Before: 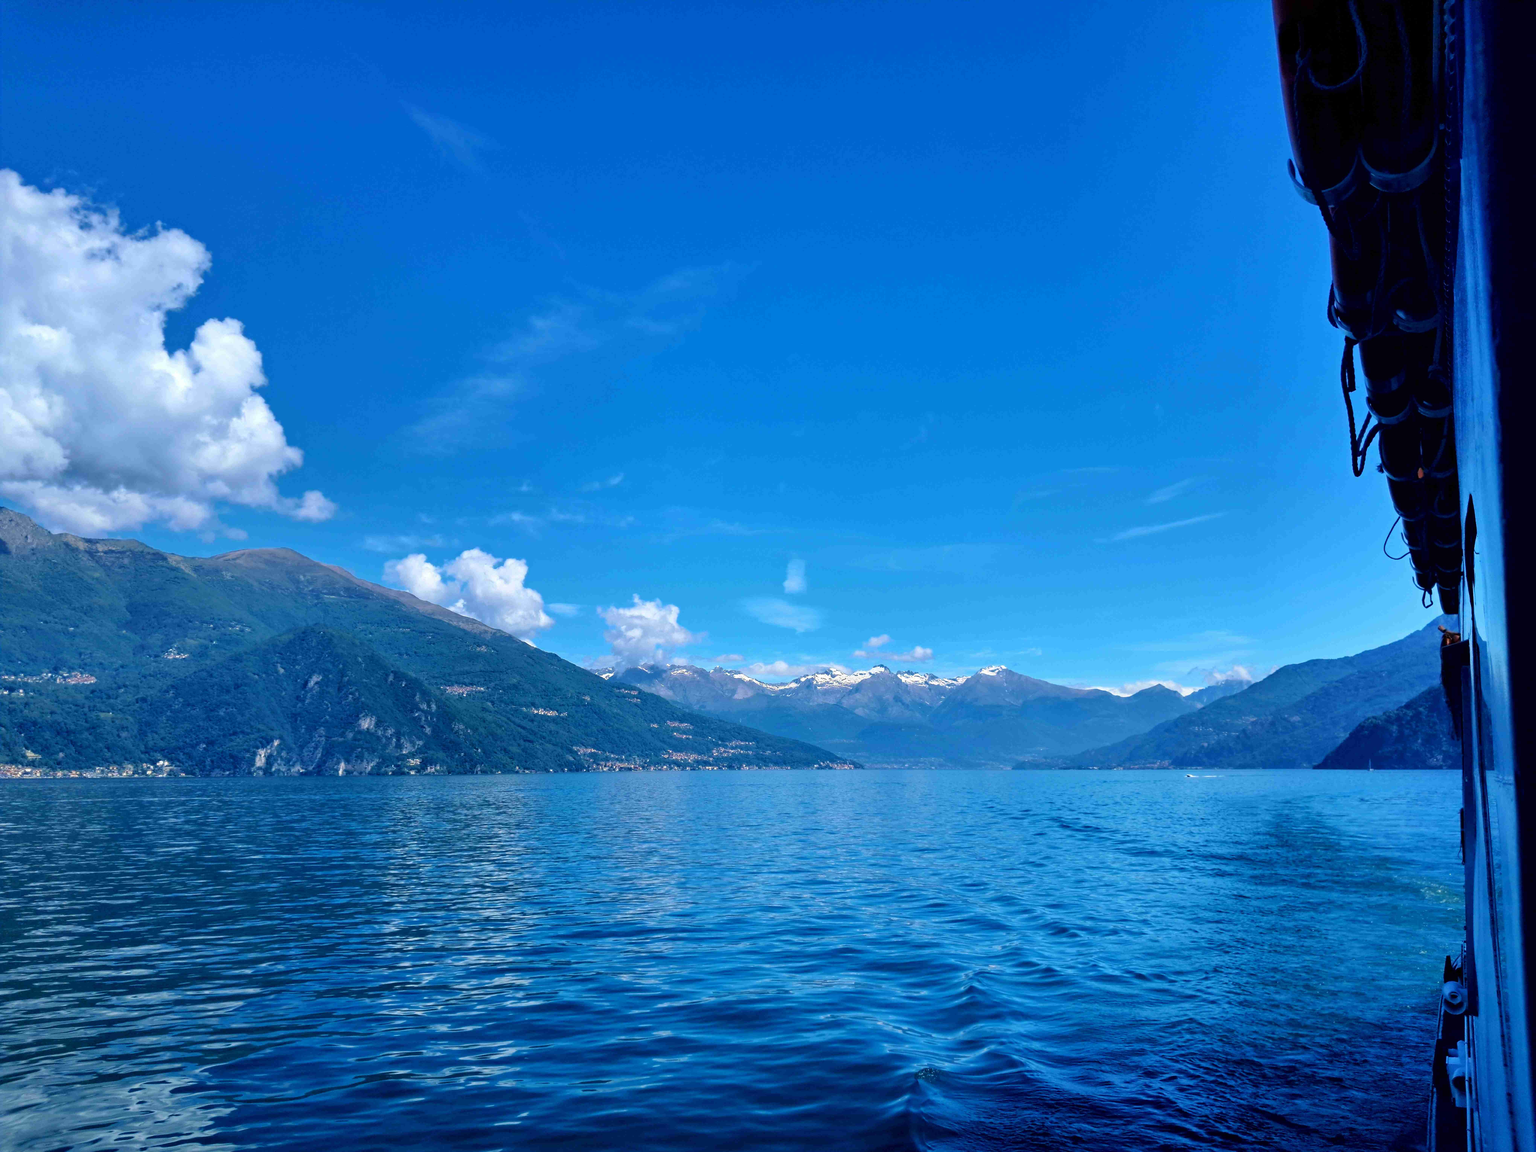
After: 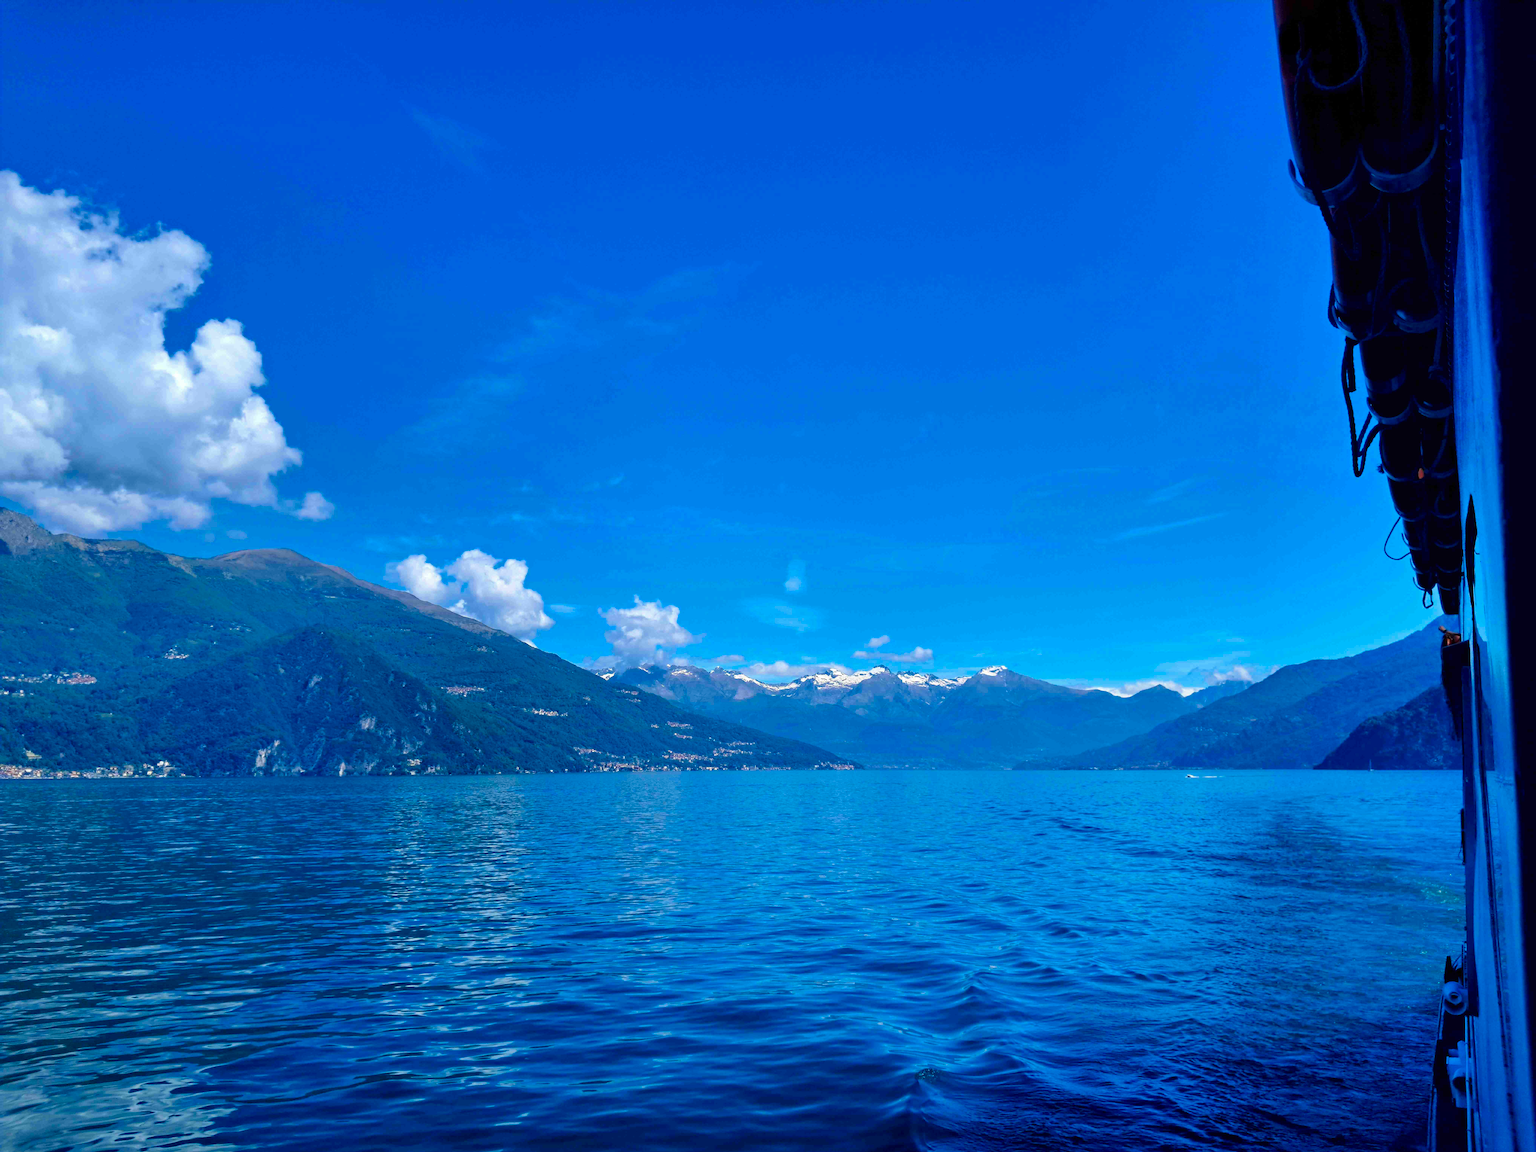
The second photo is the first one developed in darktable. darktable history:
color zones: curves: ch0 [(0, 0.613) (0.01, 0.613) (0.245, 0.448) (0.498, 0.529) (0.642, 0.665) (0.879, 0.777) (0.99, 0.613)]; ch1 [(0, 0) (0.143, 0) (0.286, 0) (0.429, 0) (0.571, 0) (0.714, 0) (0.857, 0)], mix -131.09%
contrast brightness saturation: contrast 0.01, saturation -0.05
